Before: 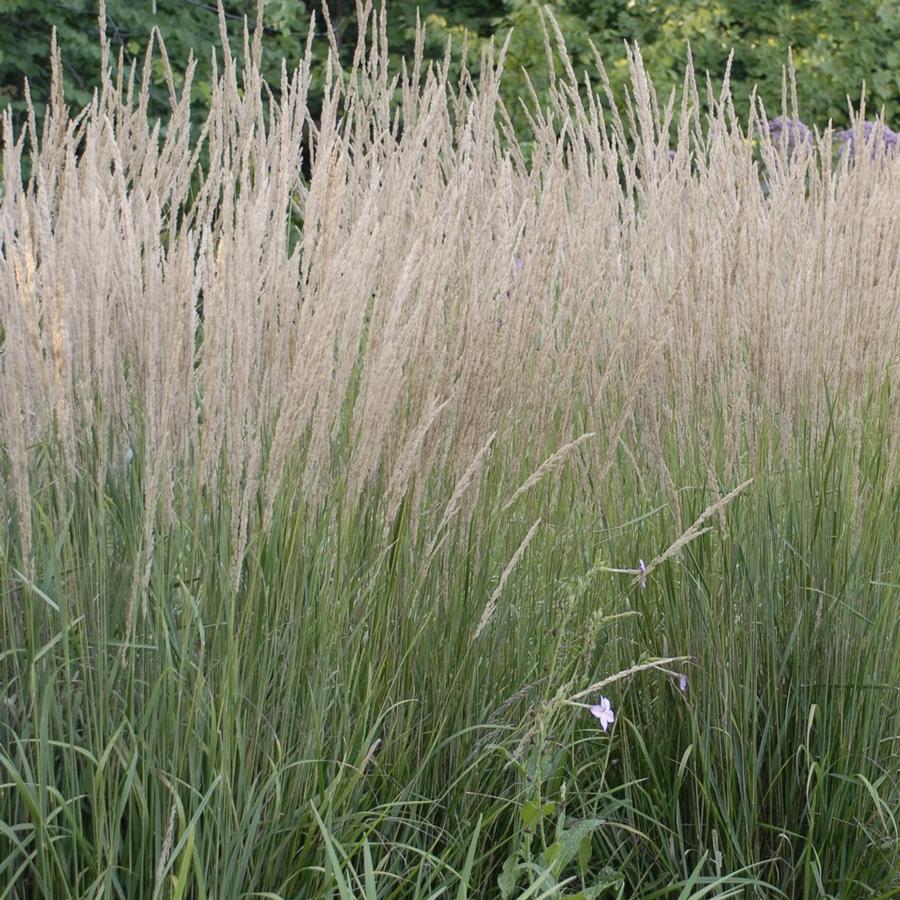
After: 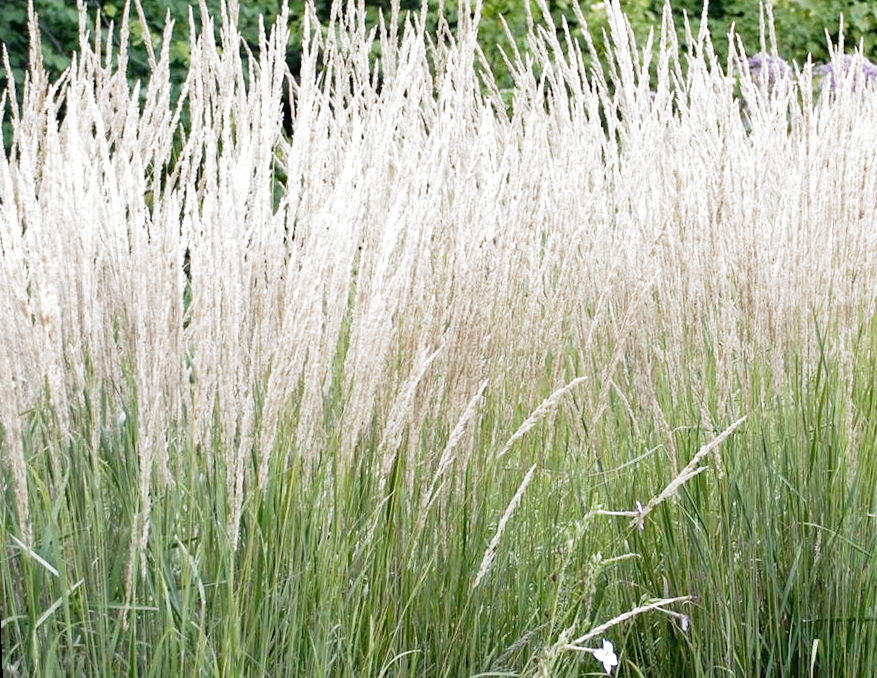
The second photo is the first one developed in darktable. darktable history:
crop: left 2.737%, top 7.287%, right 3.421%, bottom 20.179%
exposure: exposure 0.6 EV, compensate highlight preservation false
filmic rgb: black relative exposure -8.2 EV, white relative exposure 2.2 EV, threshold 3 EV, hardness 7.11, latitude 75%, contrast 1.325, highlights saturation mix -2%, shadows ↔ highlights balance 30%, preserve chrominance no, color science v5 (2021), contrast in shadows safe, contrast in highlights safe, enable highlight reconstruction true
rotate and perspective: rotation -2.29°, automatic cropping off
